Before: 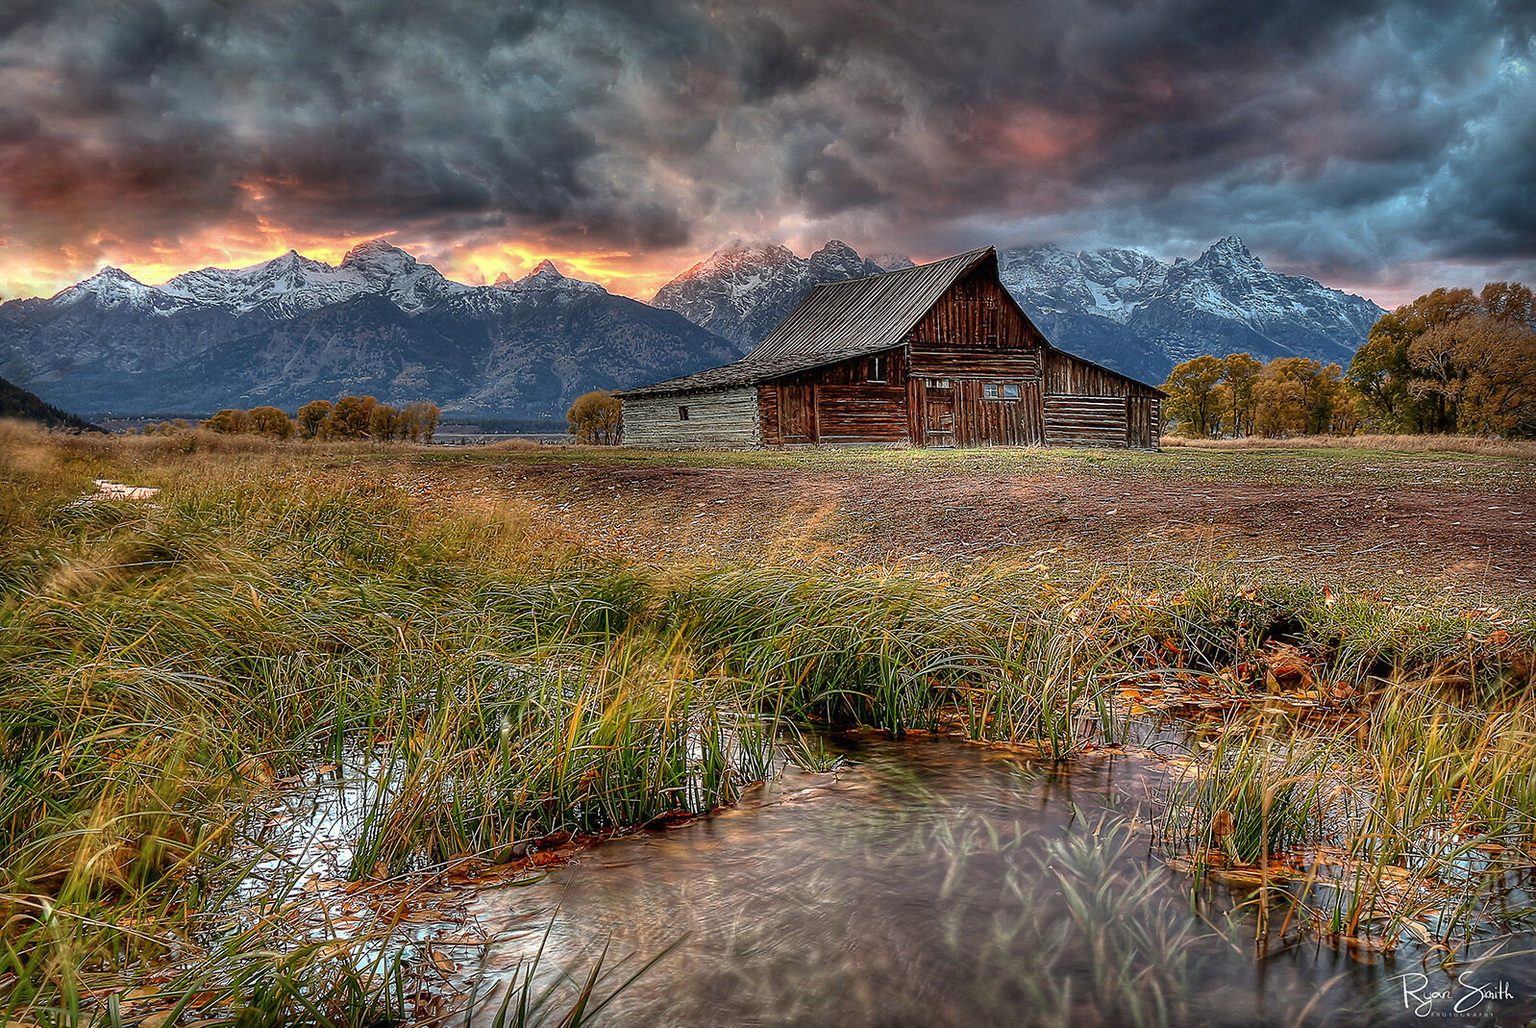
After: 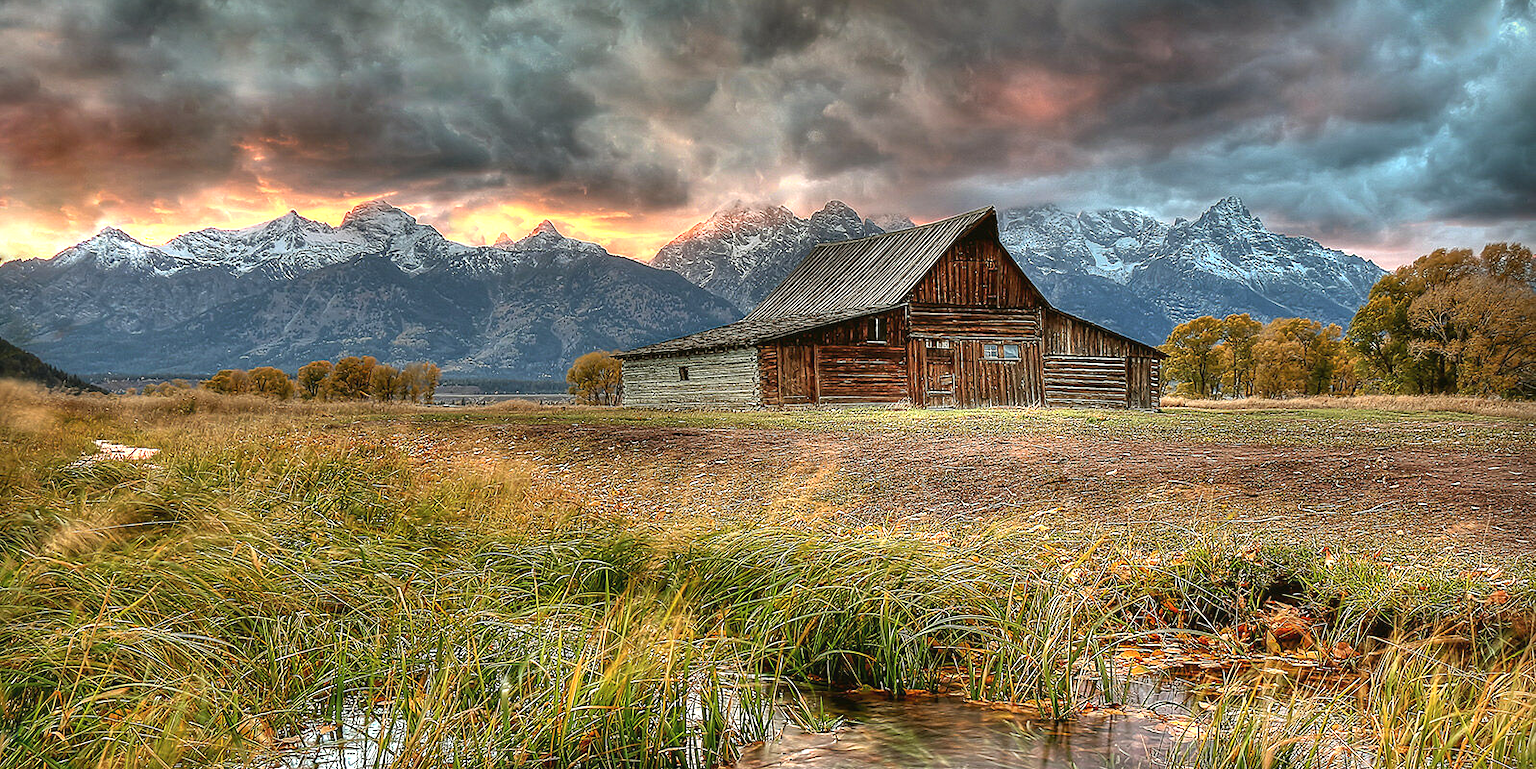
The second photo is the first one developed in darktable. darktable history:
color balance: mode lift, gamma, gain (sRGB), lift [1.04, 1, 1, 0.97], gamma [1.01, 1, 1, 0.97], gain [0.96, 1, 1, 0.97]
exposure: exposure 0.574 EV, compensate highlight preservation false
tone equalizer: on, module defaults
crop: top 3.857%, bottom 21.132%
shadows and highlights: radius 171.16, shadows 27, white point adjustment 3.13, highlights -67.95, soften with gaussian
